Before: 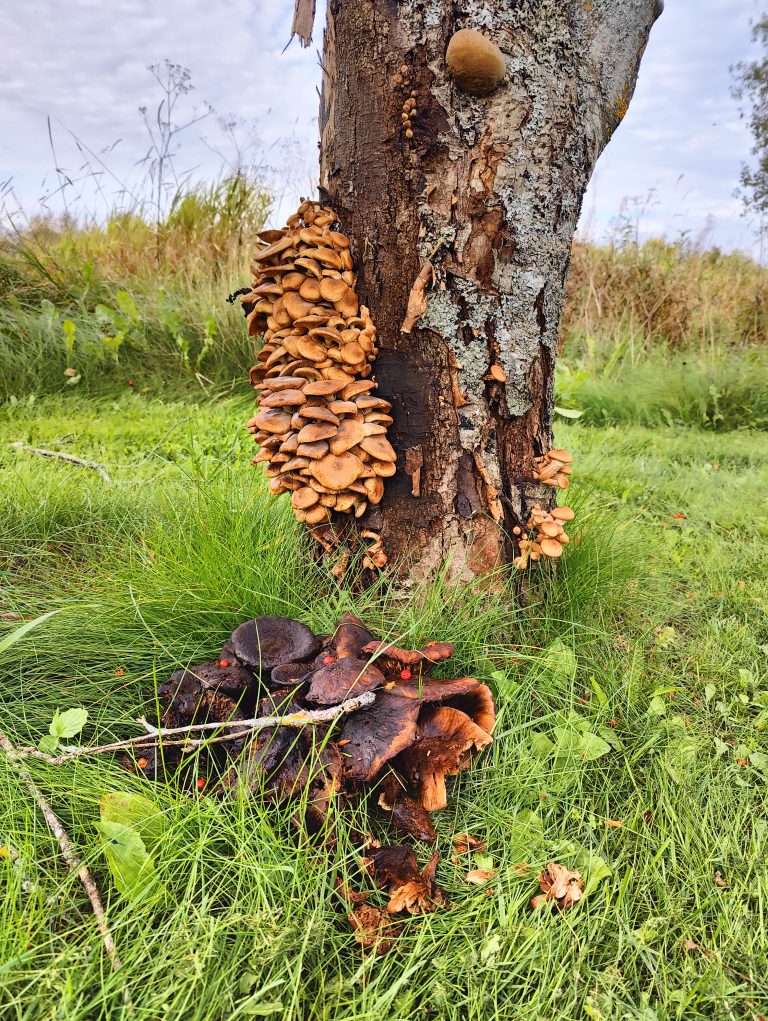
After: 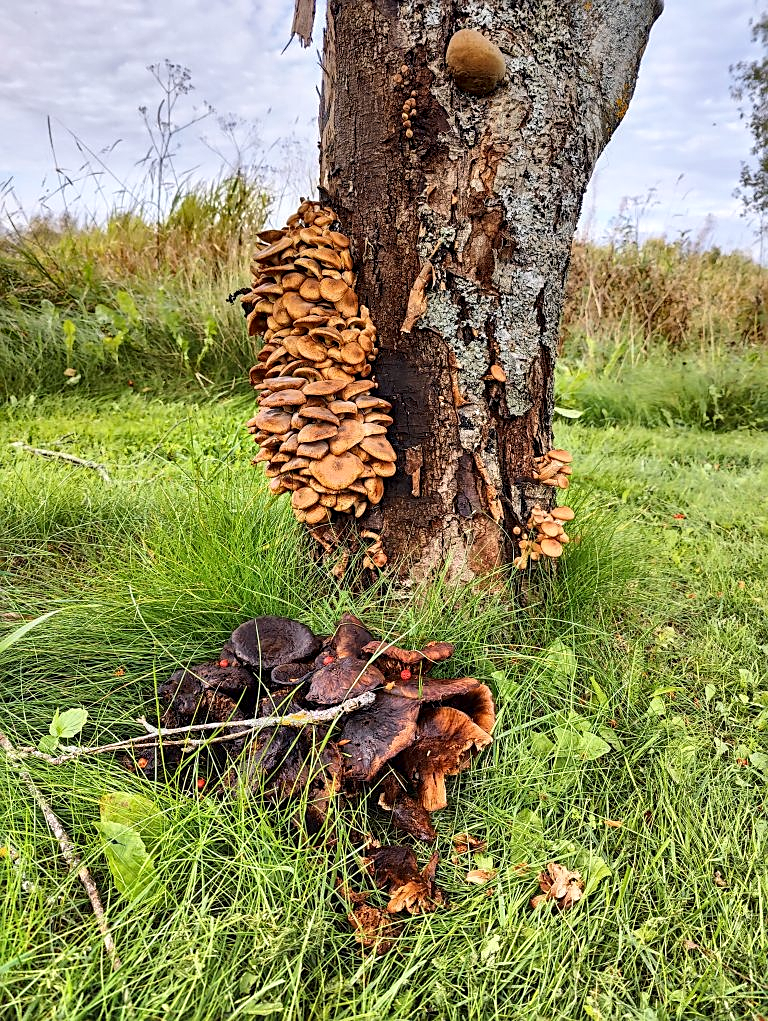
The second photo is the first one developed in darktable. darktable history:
local contrast: highlights 23%, shadows 74%, midtone range 0.749
sharpen: on, module defaults
